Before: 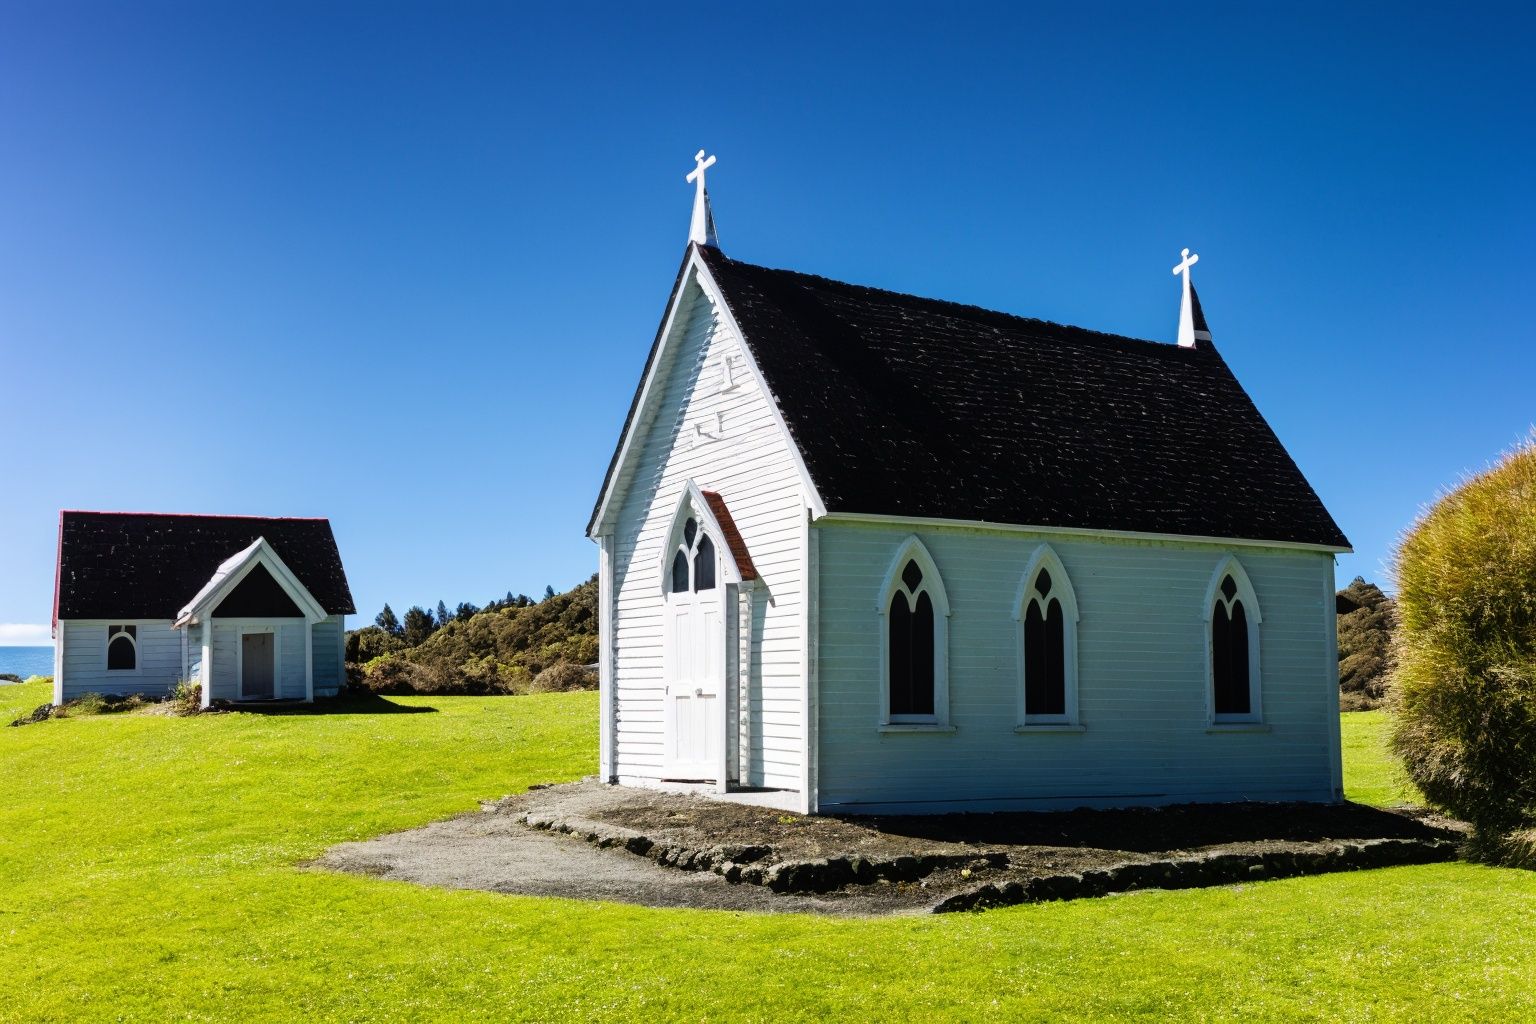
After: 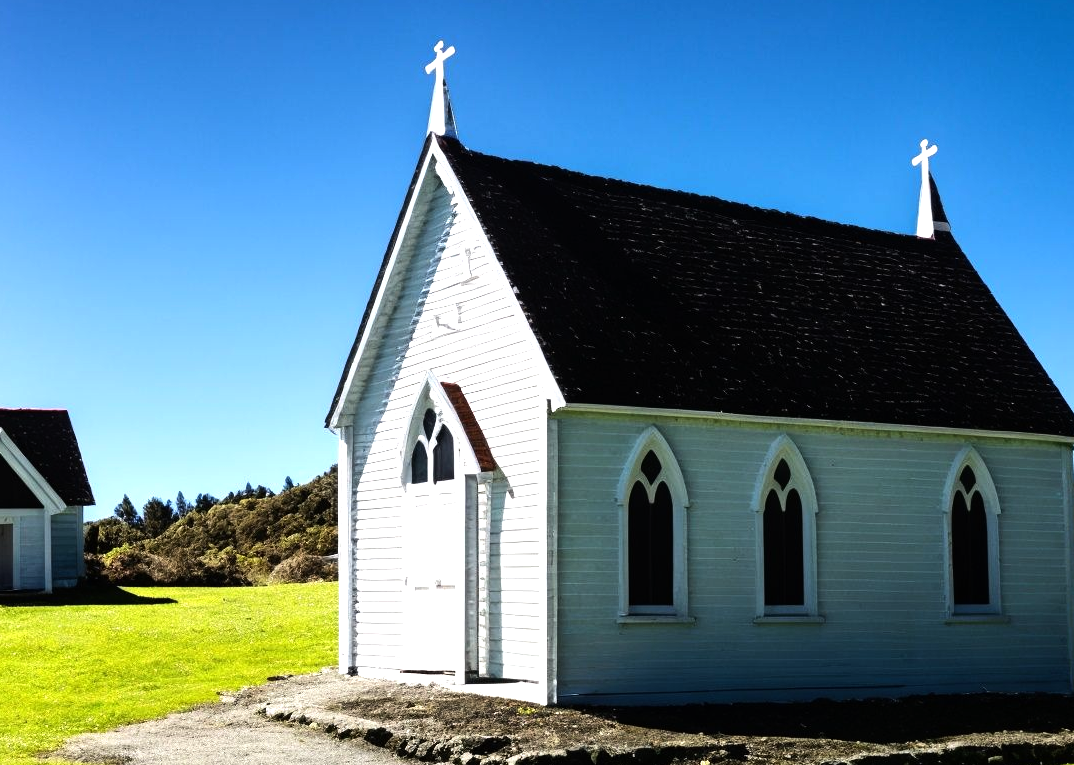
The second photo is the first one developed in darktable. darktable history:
tone equalizer: -8 EV -0.75 EV, -7 EV -0.7 EV, -6 EV -0.6 EV, -5 EV -0.4 EV, -3 EV 0.4 EV, -2 EV 0.6 EV, -1 EV 0.7 EV, +0 EV 0.75 EV, edges refinement/feathering 500, mask exposure compensation -1.57 EV, preserve details no
crop and rotate: left 17.046%, top 10.659%, right 12.989%, bottom 14.553%
